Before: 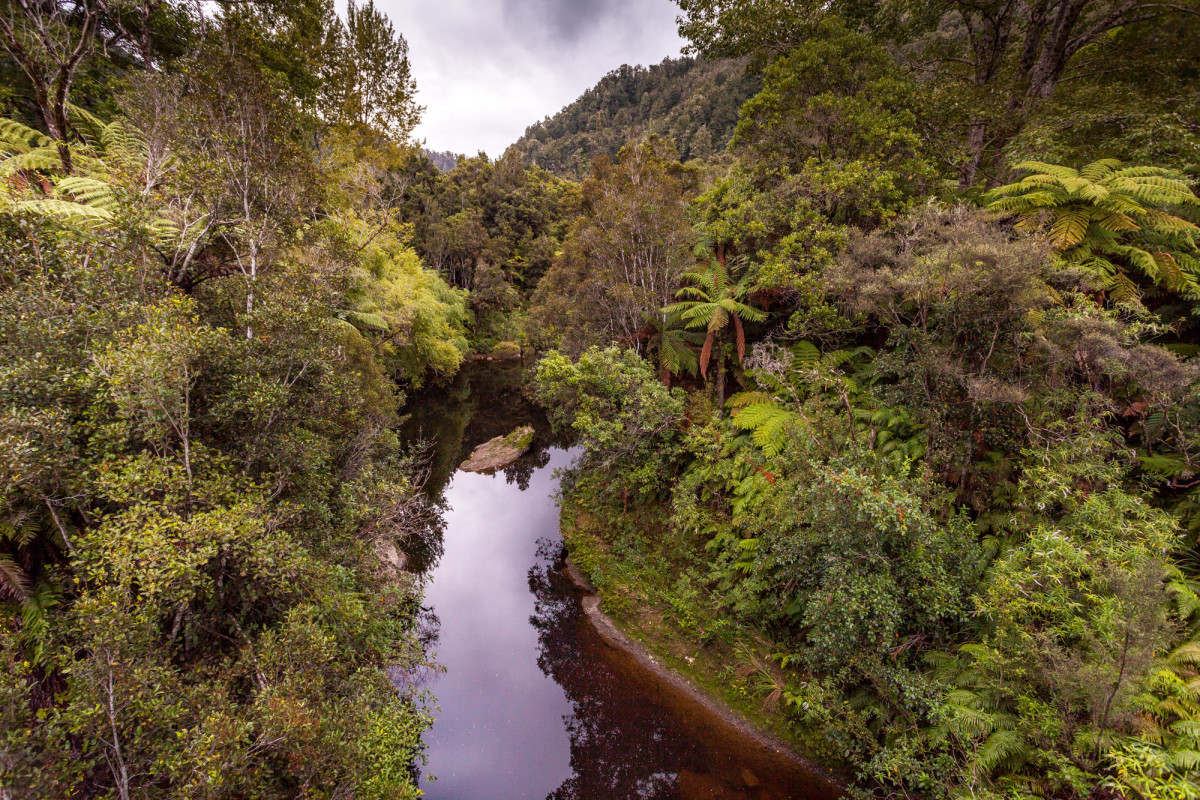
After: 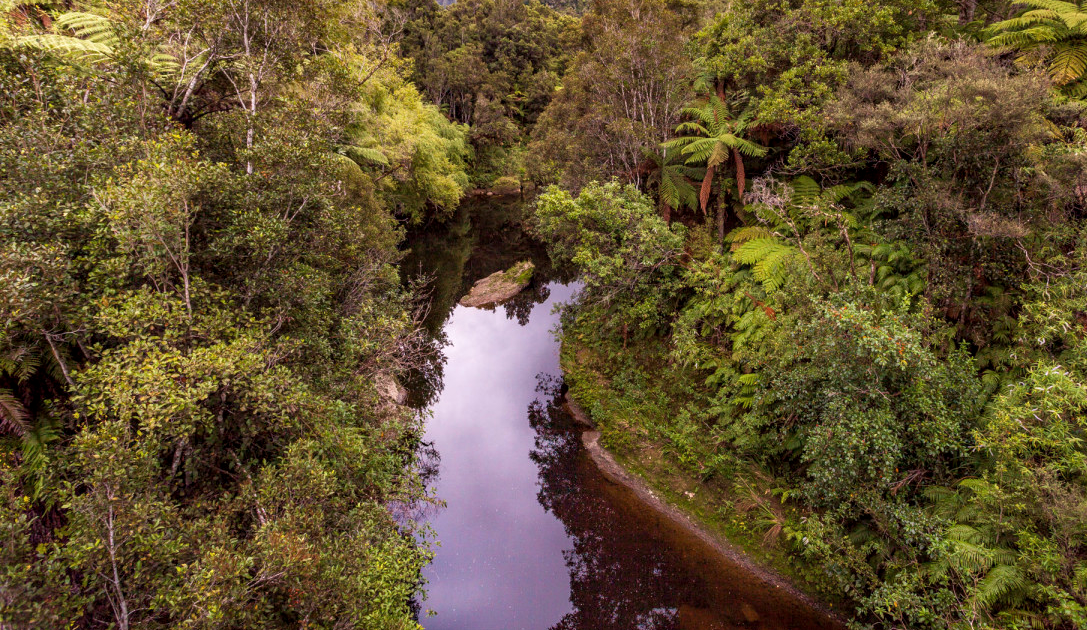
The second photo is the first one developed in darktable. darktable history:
local contrast: highlights 106%, shadows 100%, detail 119%, midtone range 0.2
crop: top 20.704%, right 9.358%, bottom 0.232%
velvia: on, module defaults
